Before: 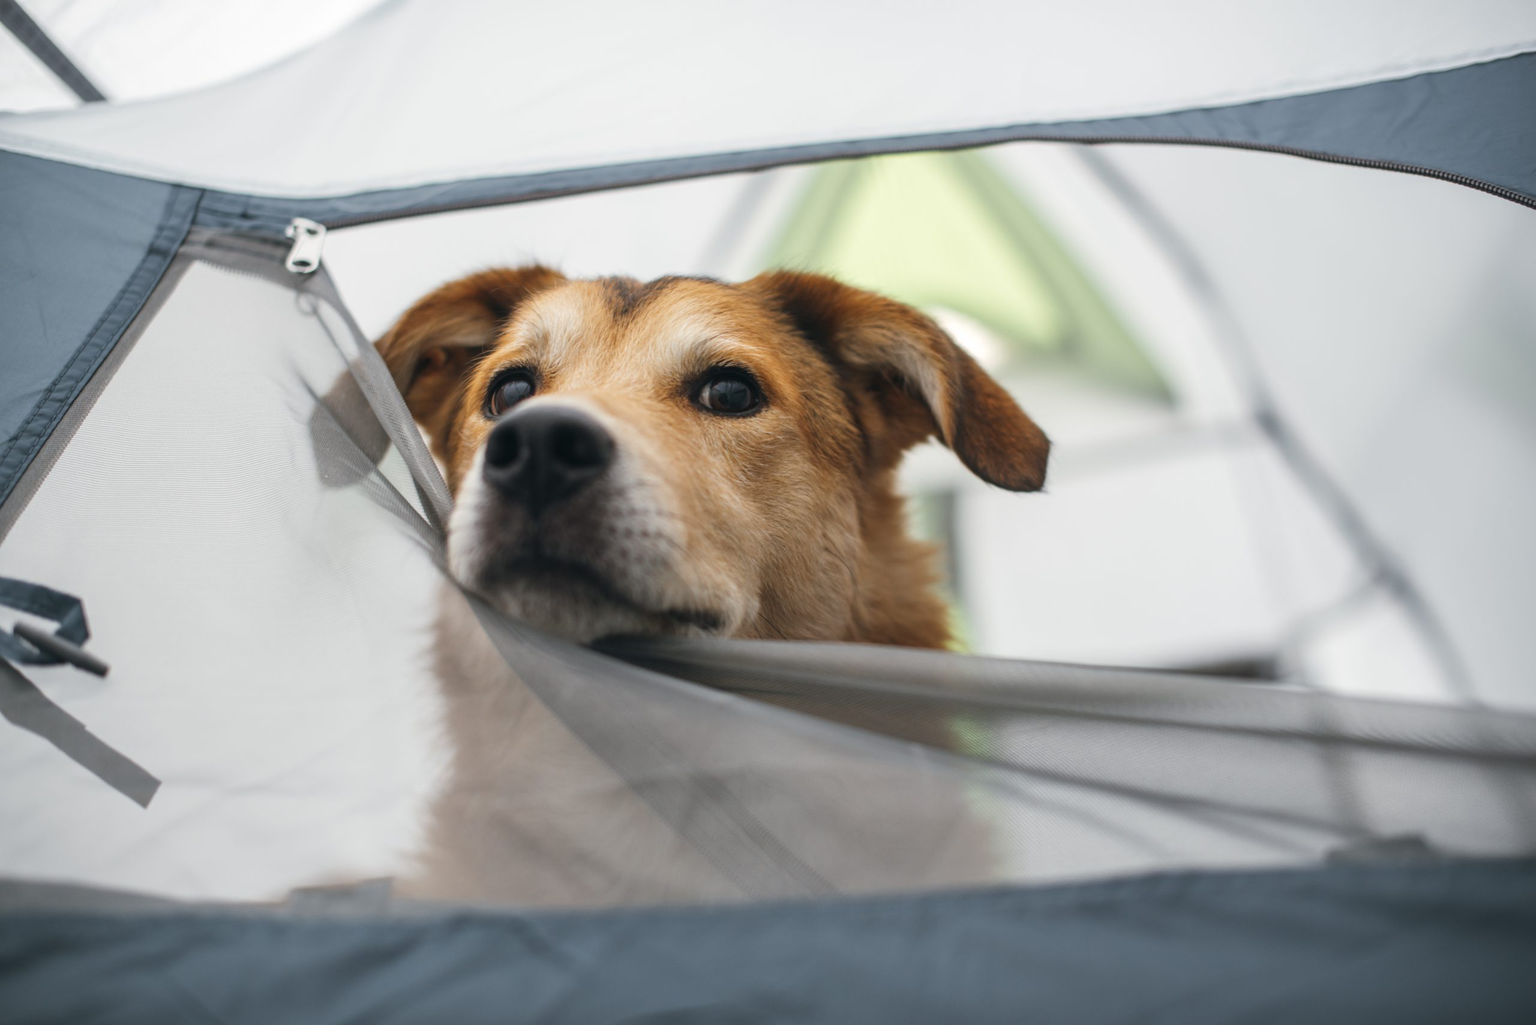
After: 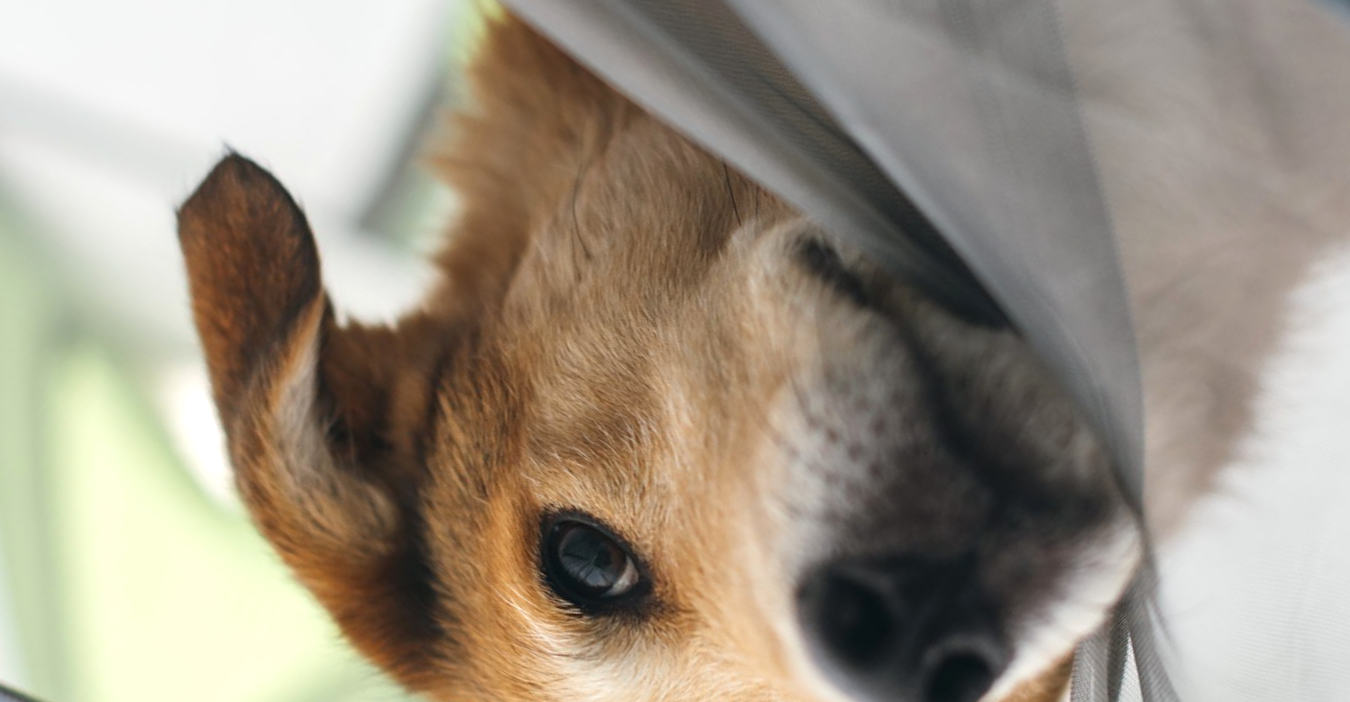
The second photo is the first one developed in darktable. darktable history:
sharpen: amount 0.21
exposure: exposure 0.189 EV, compensate highlight preservation false
crop and rotate: angle 148.39°, left 9.195%, top 15.59%, right 4.484%, bottom 17.175%
